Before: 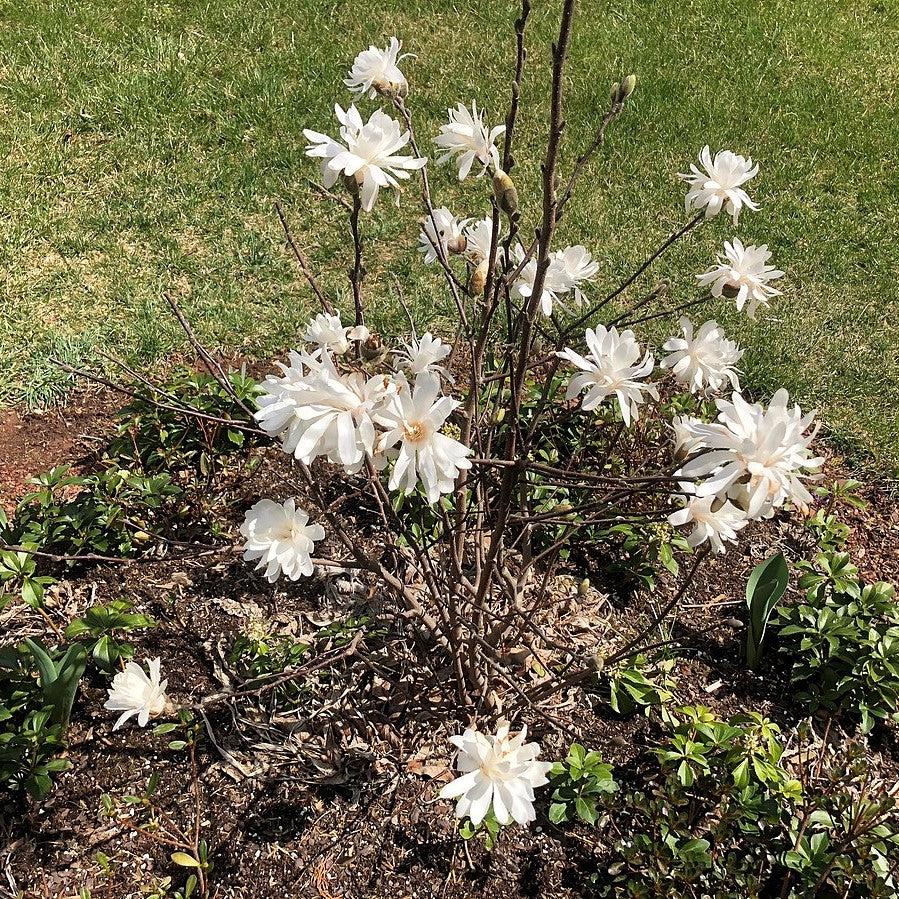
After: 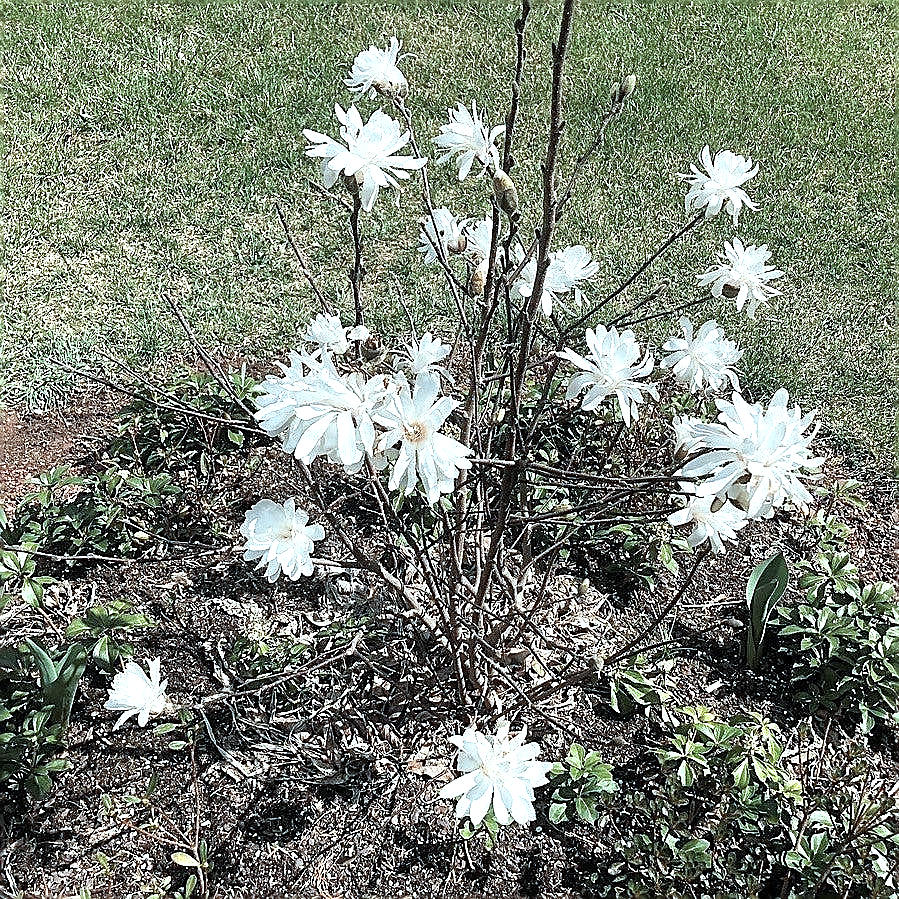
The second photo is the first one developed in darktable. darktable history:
exposure: exposure 0.657 EV, compensate highlight preservation false
color correction: highlights a* -13.4, highlights b* -17.83, saturation 0.695
sharpen: radius 1.392, amount 1.246, threshold 0.74
